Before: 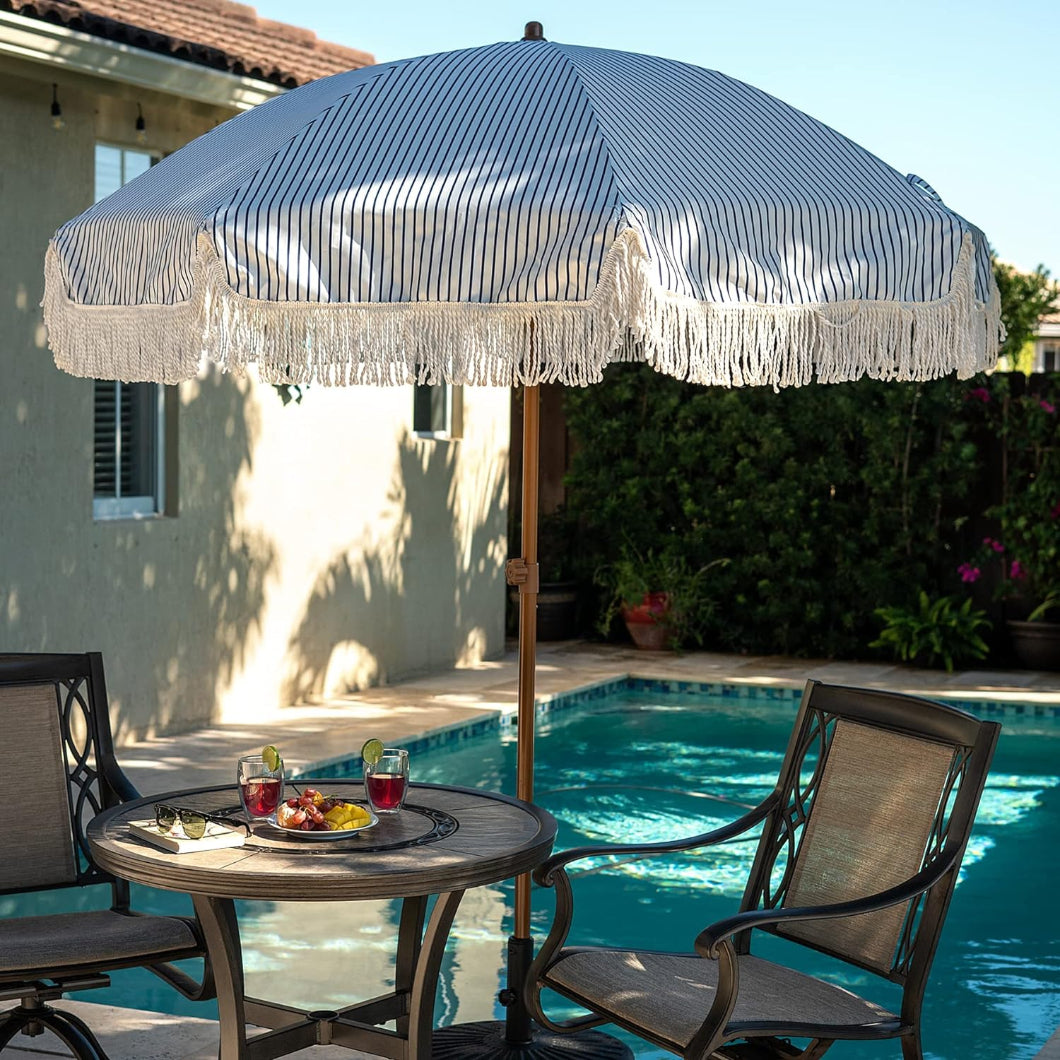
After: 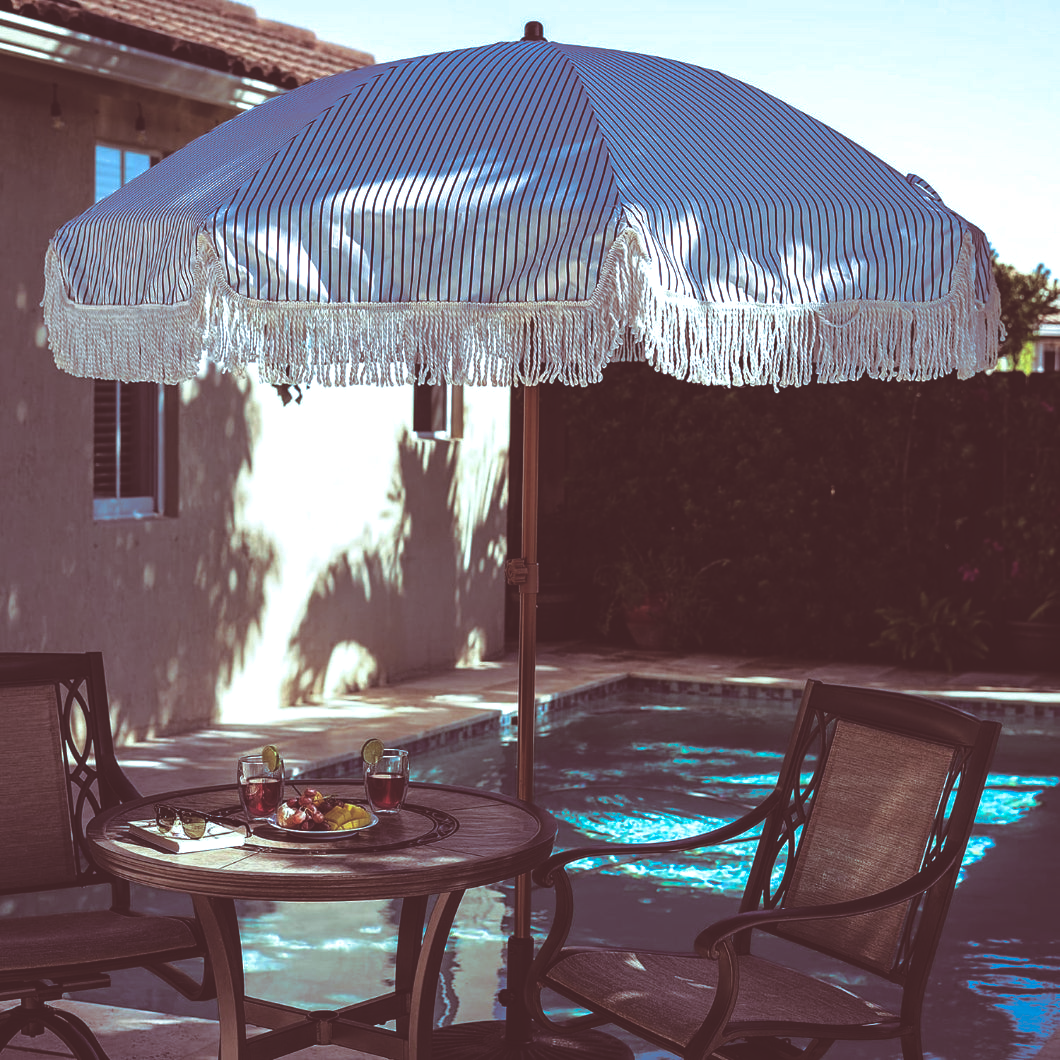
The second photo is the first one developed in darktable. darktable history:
color calibration: illuminant as shot in camera, x 0.383, y 0.38, temperature 3949.15 K, gamut compression 1.66
tone equalizer: -8 EV -1.84 EV, -7 EV -1.16 EV, -6 EV -1.62 EV, smoothing diameter 25%, edges refinement/feathering 10, preserve details guided filter
rgb curve: curves: ch0 [(0, 0.186) (0.314, 0.284) (0.775, 0.708) (1, 1)], compensate middle gray true, preserve colors none
split-toning: on, module defaults
